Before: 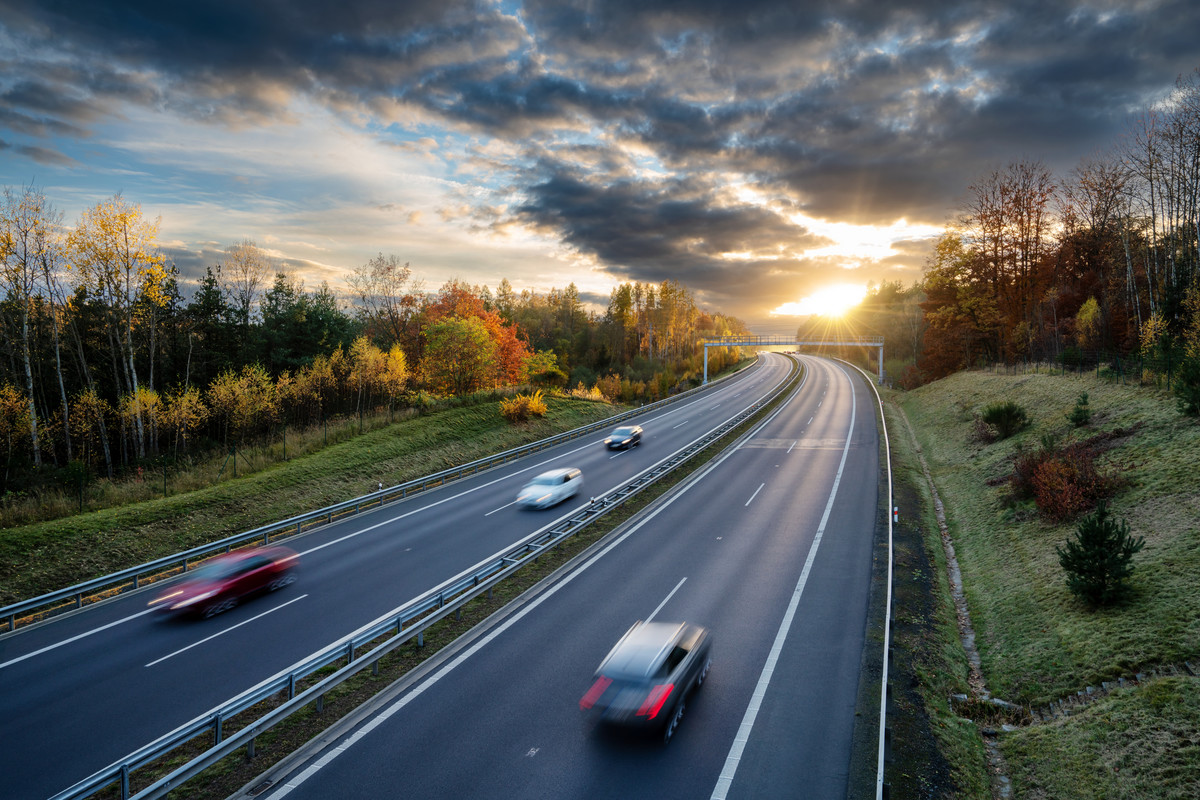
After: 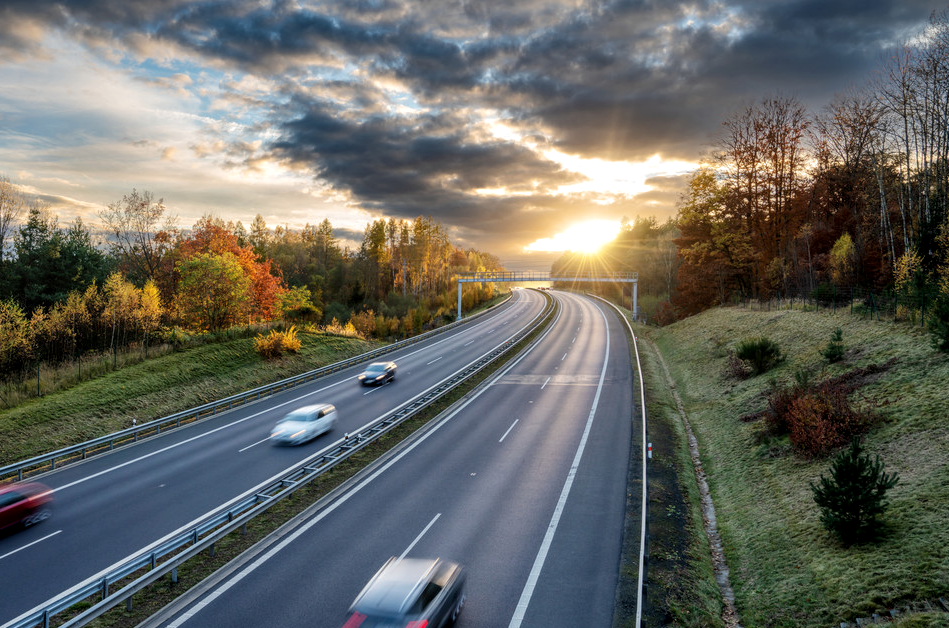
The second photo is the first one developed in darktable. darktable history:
local contrast: on, module defaults
tone equalizer: edges refinement/feathering 500, mask exposure compensation -1.57 EV, preserve details no
crop and rotate: left 20.503%, top 8.01%, right 0.335%, bottom 13.43%
